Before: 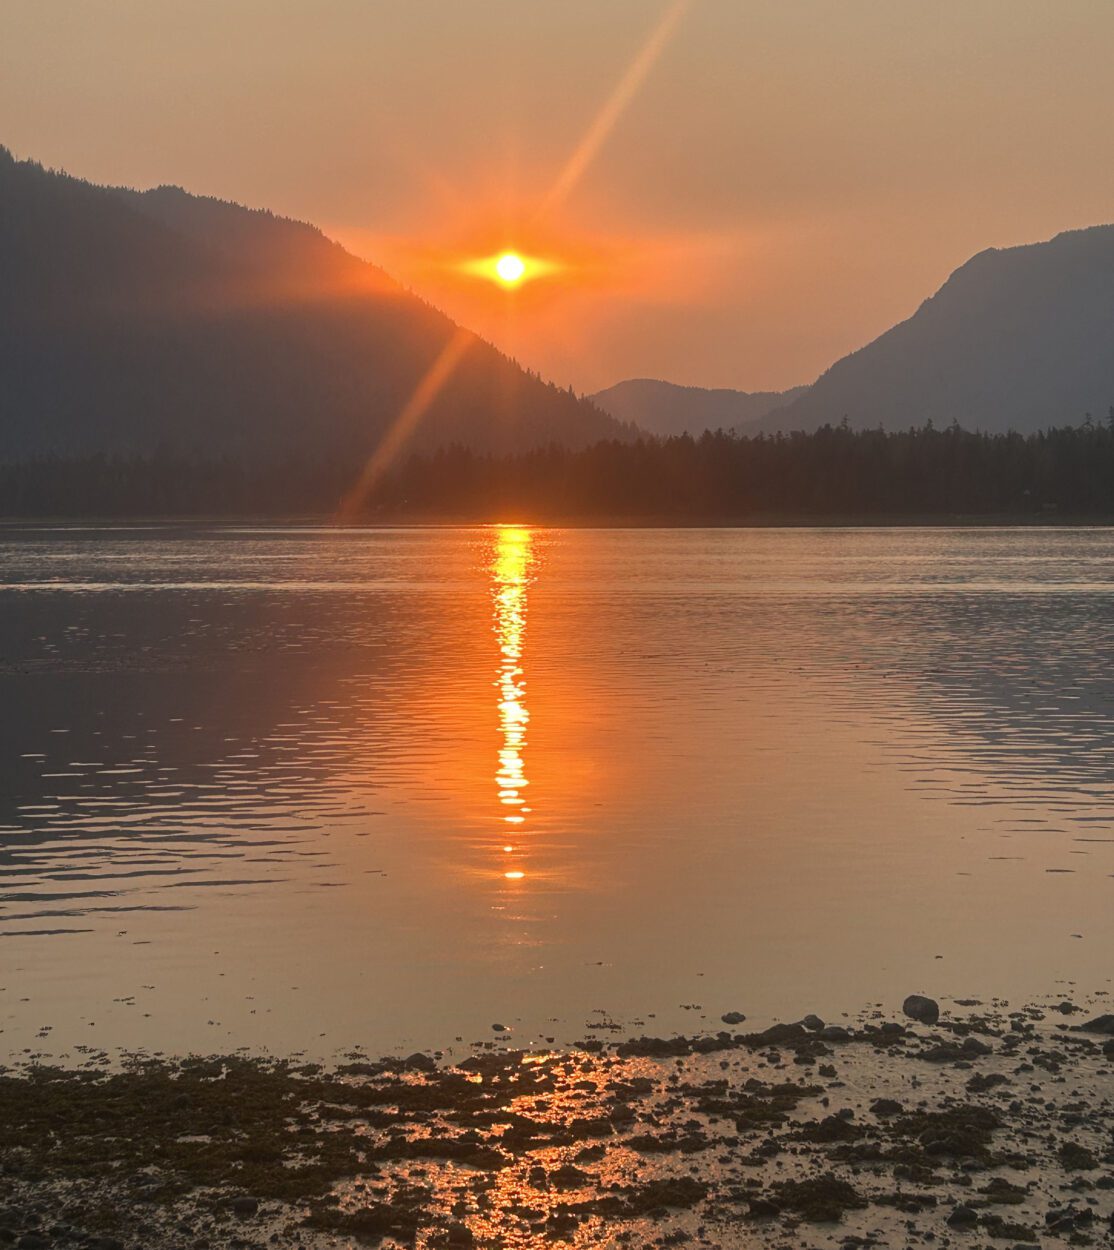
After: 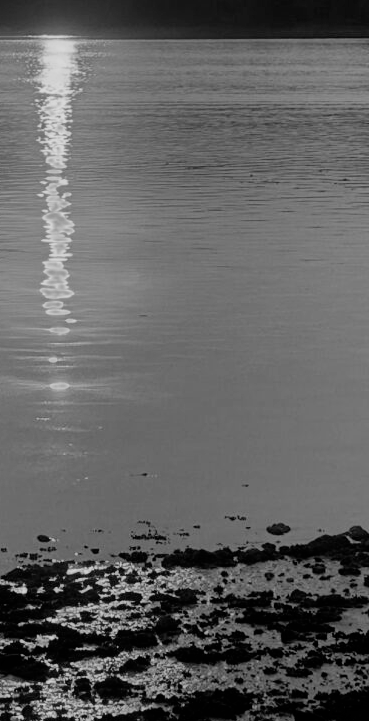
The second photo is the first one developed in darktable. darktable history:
crop: left 40.878%, top 39.176%, right 25.993%, bottom 3.081%
monochrome: on, module defaults
white balance: red 0.766, blue 1.537
filmic rgb: black relative exposure -7.15 EV, white relative exposure 5.36 EV, hardness 3.02, color science v6 (2022)
color balance: lift [0.991, 1, 1, 1], gamma [0.996, 1, 1, 1], input saturation 98.52%, contrast 20.34%, output saturation 103.72%
